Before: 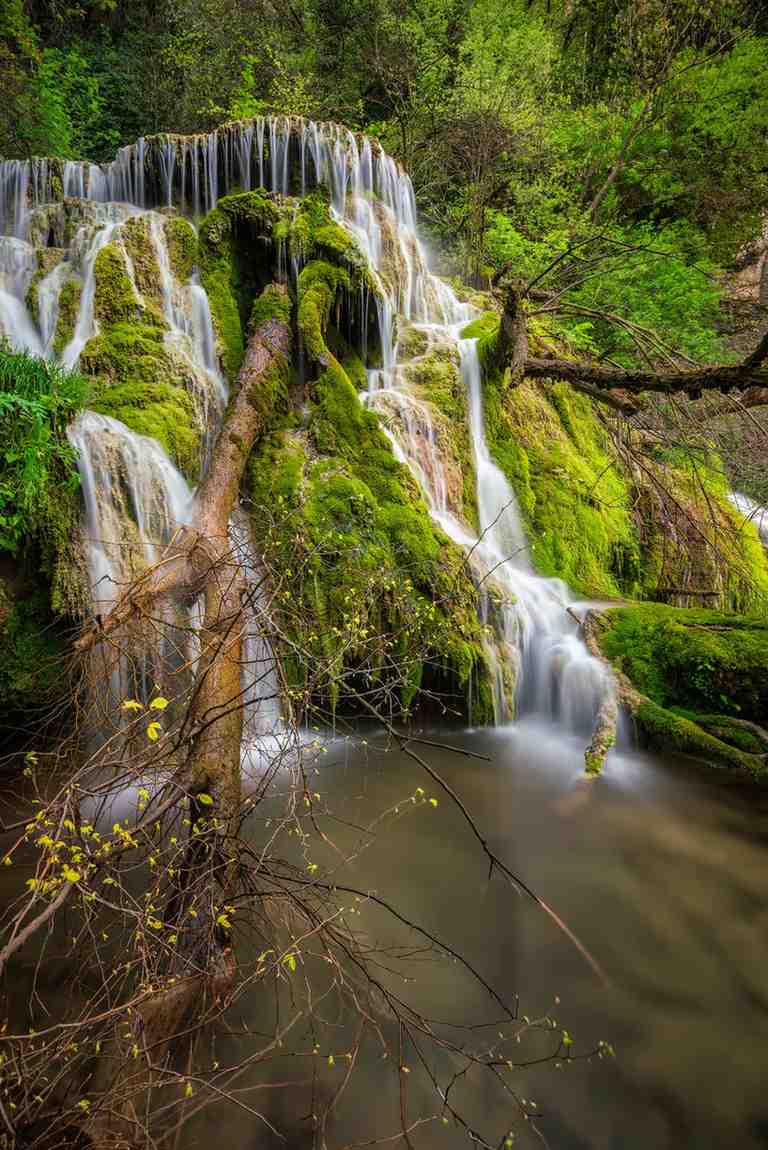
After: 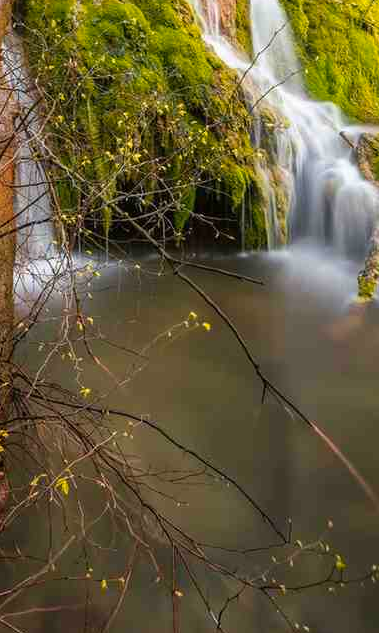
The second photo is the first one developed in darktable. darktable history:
crop: left 29.64%, top 41.465%, right 20.962%, bottom 3.48%
color zones: curves: ch1 [(0.239, 0.552) (0.75, 0.5)]; ch2 [(0.25, 0.462) (0.749, 0.457)]
